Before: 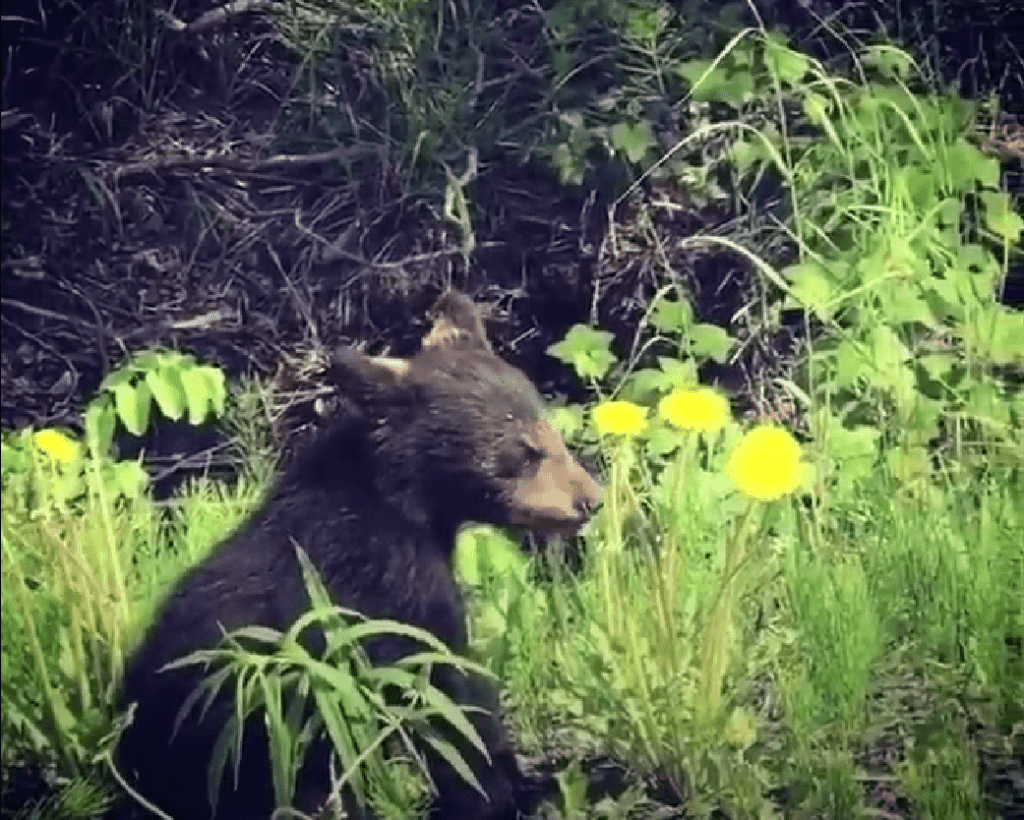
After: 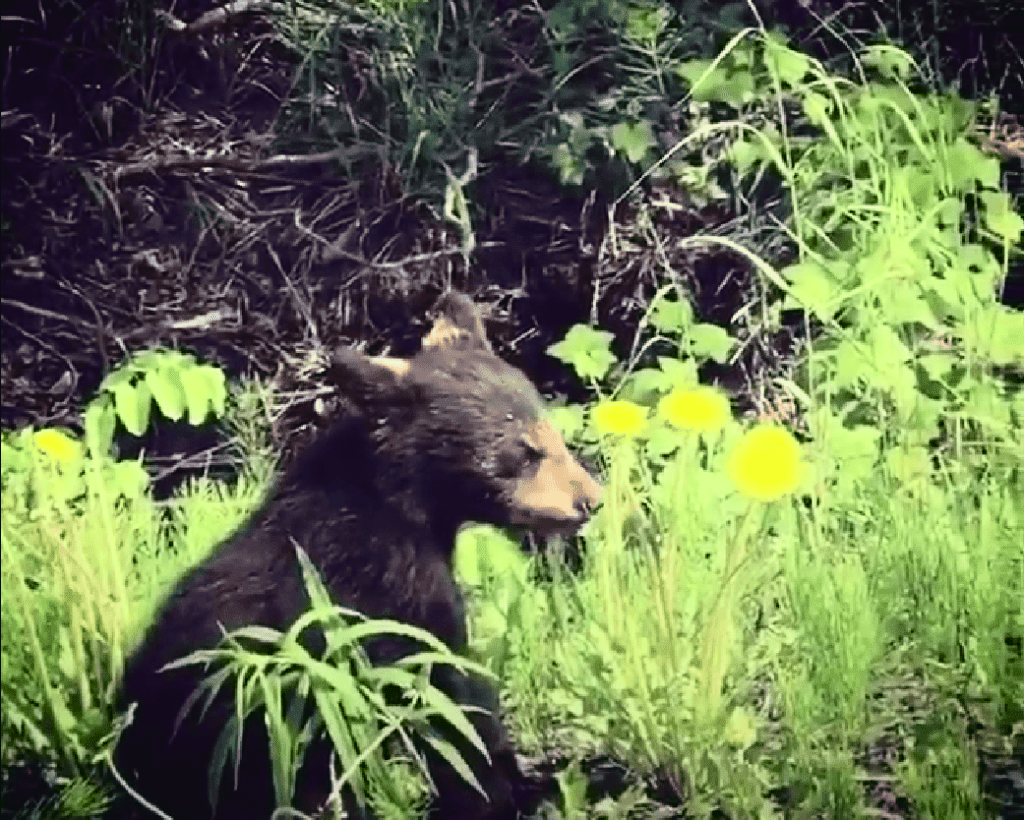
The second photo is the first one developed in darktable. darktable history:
tone curve: curves: ch0 [(0.003, 0.032) (0.037, 0.037) (0.149, 0.117) (0.297, 0.318) (0.41, 0.48) (0.541, 0.649) (0.722, 0.857) (0.875, 0.946) (1, 0.98)]; ch1 [(0, 0) (0.305, 0.325) (0.453, 0.437) (0.482, 0.474) (0.501, 0.498) (0.506, 0.503) (0.559, 0.576) (0.6, 0.635) (0.656, 0.707) (1, 1)]; ch2 [(0, 0) (0.323, 0.277) (0.408, 0.399) (0.45, 0.48) (0.499, 0.502) (0.515, 0.532) (0.573, 0.602) (0.653, 0.675) (0.75, 0.756) (1, 1)], color space Lab, independent channels, preserve colors none
